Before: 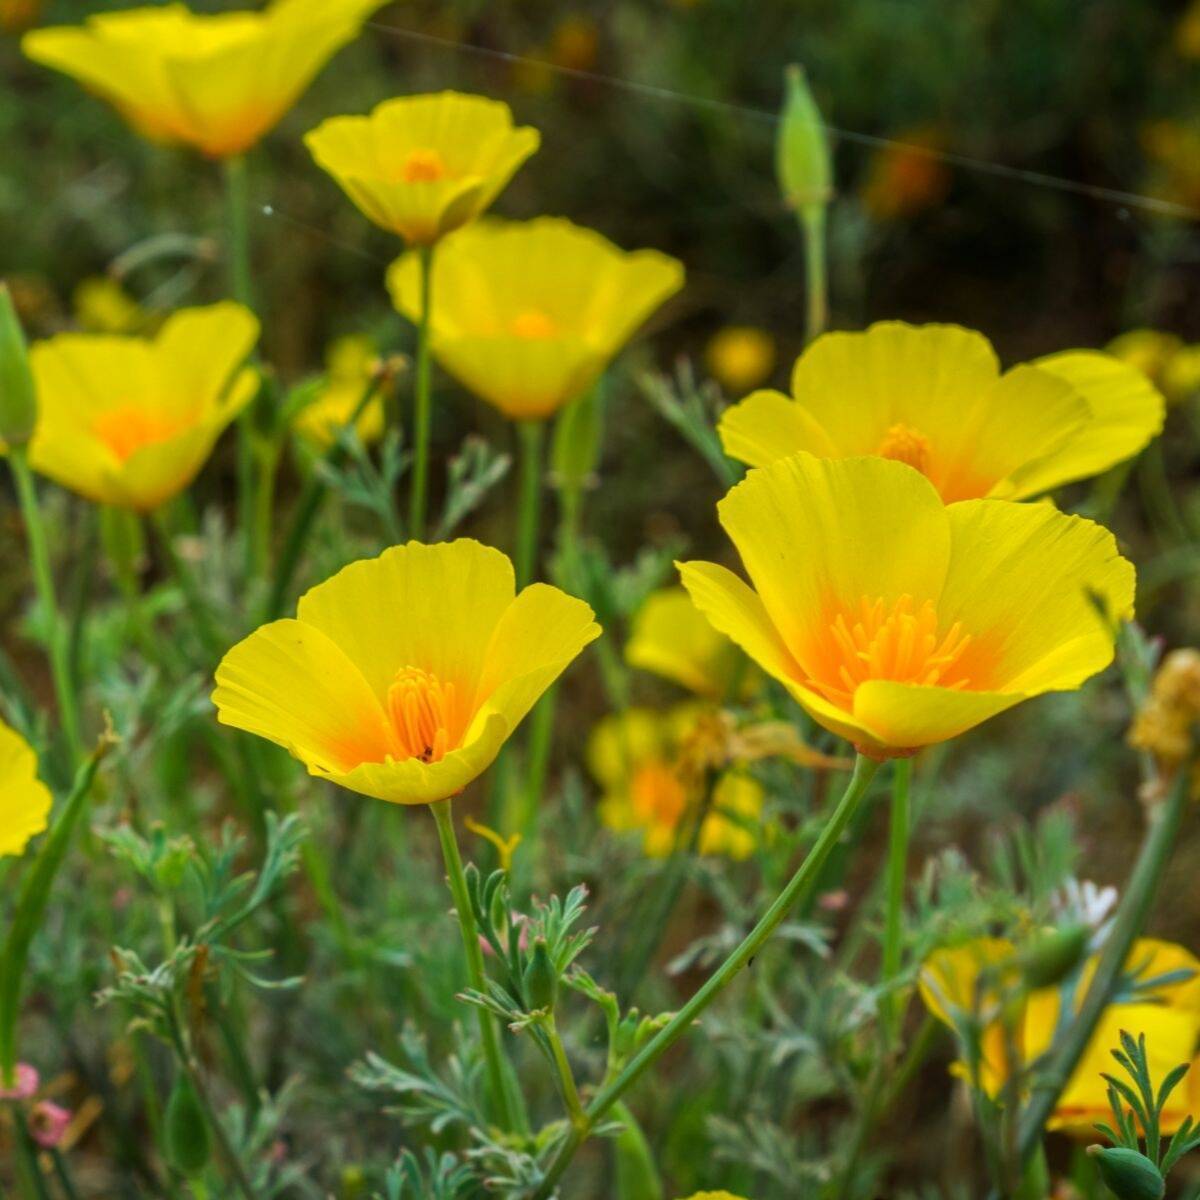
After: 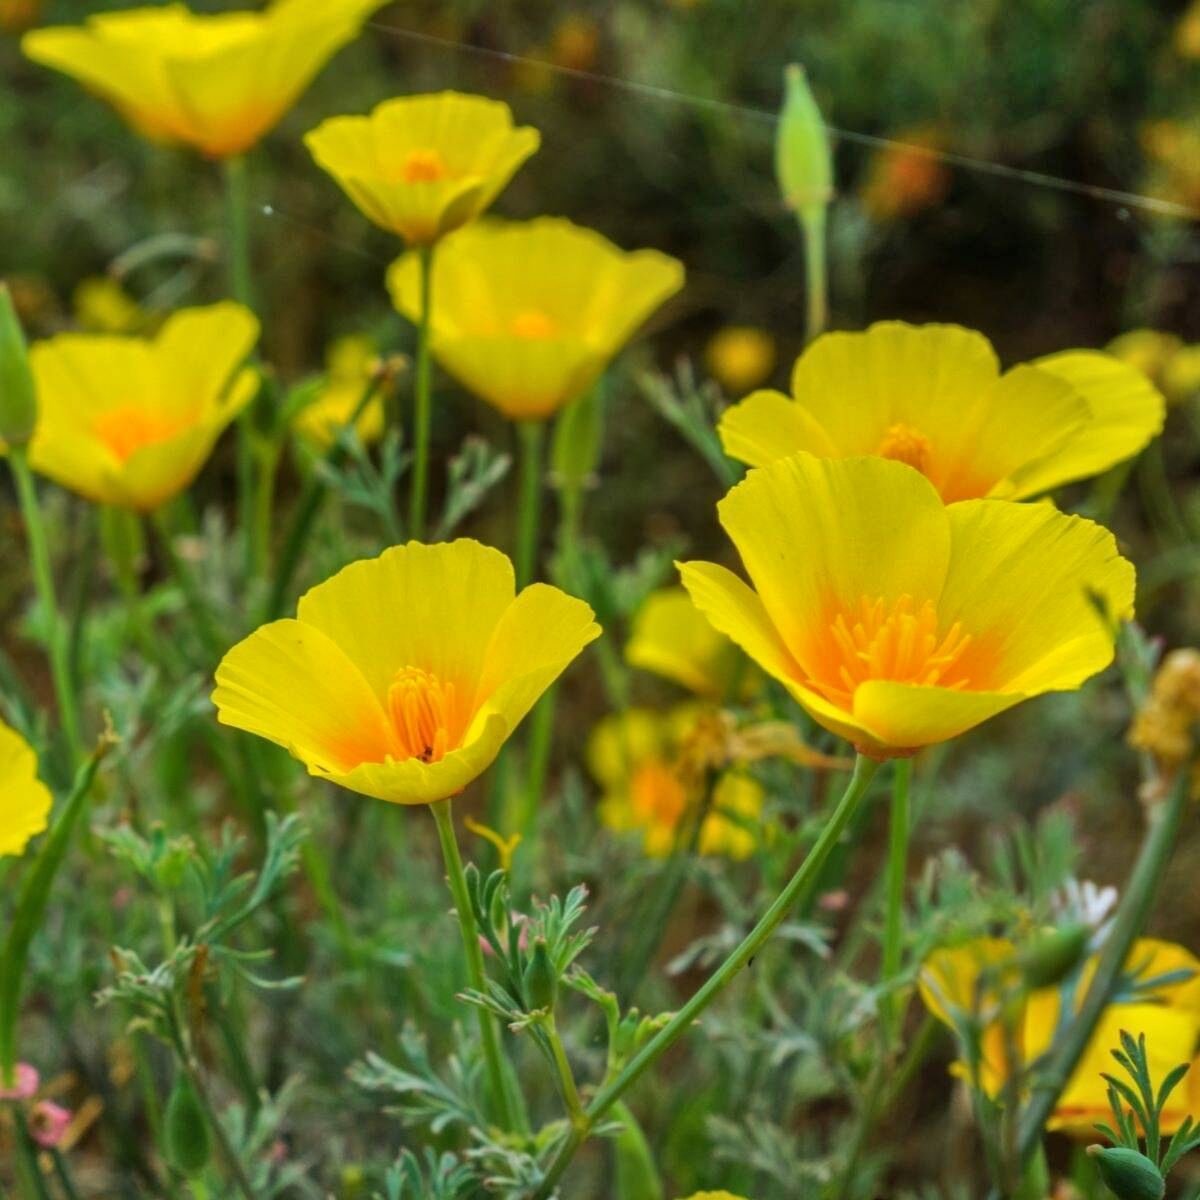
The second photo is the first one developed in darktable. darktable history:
shadows and highlights: shadows 60, highlights -60.23, soften with gaussian
tone equalizer: on, module defaults
